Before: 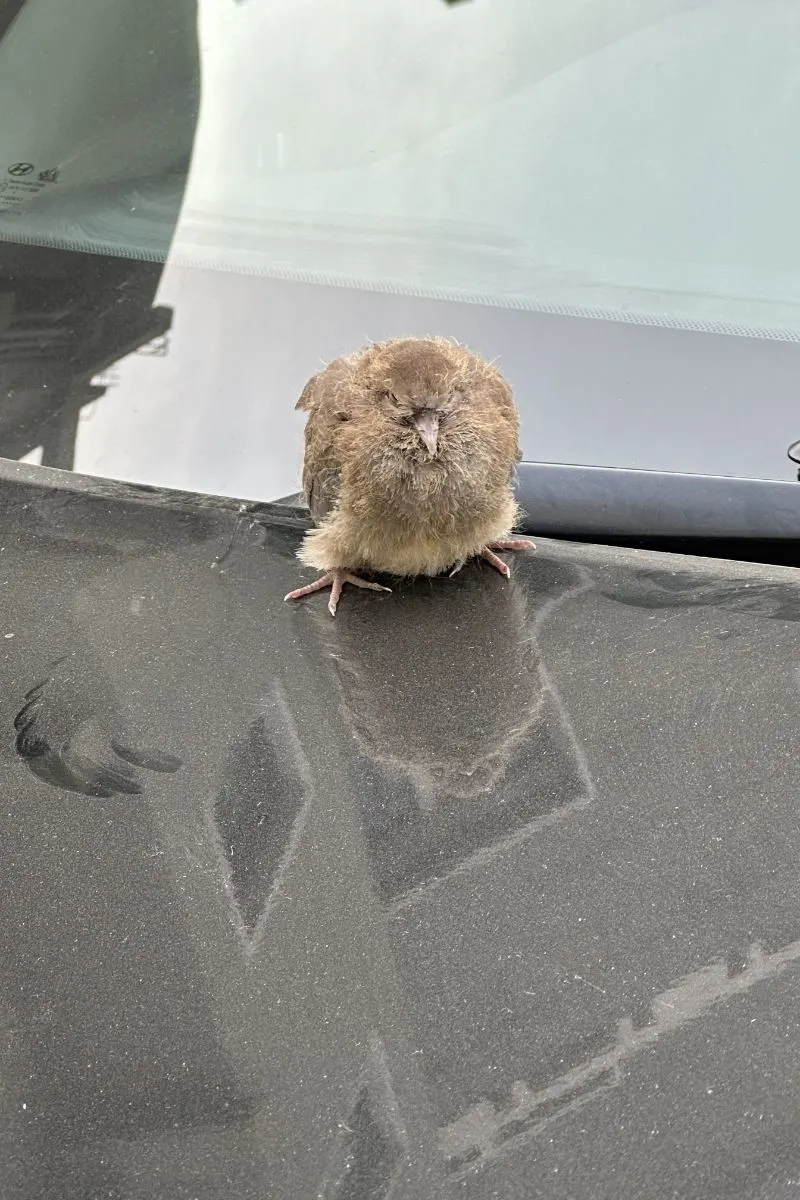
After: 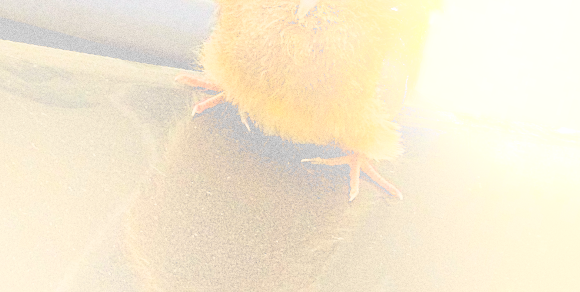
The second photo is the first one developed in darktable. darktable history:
exposure: compensate exposure bias true, compensate highlight preservation false
sharpen: on, module defaults
filmic rgb: black relative exposure -4.14 EV, white relative exposure 5.1 EV, hardness 2.11, contrast 1.165
contrast brightness saturation: contrast 0.09, saturation 0.28
color balance: lift [1.005, 1.002, 0.998, 0.998], gamma [1, 1.021, 1.02, 0.979], gain [0.923, 1.066, 1.056, 0.934]
bloom: size 25%, threshold 5%, strength 90%
grain: coarseness 0.09 ISO, strength 40%
crop and rotate: angle 16.12°, top 30.835%, bottom 35.653%
